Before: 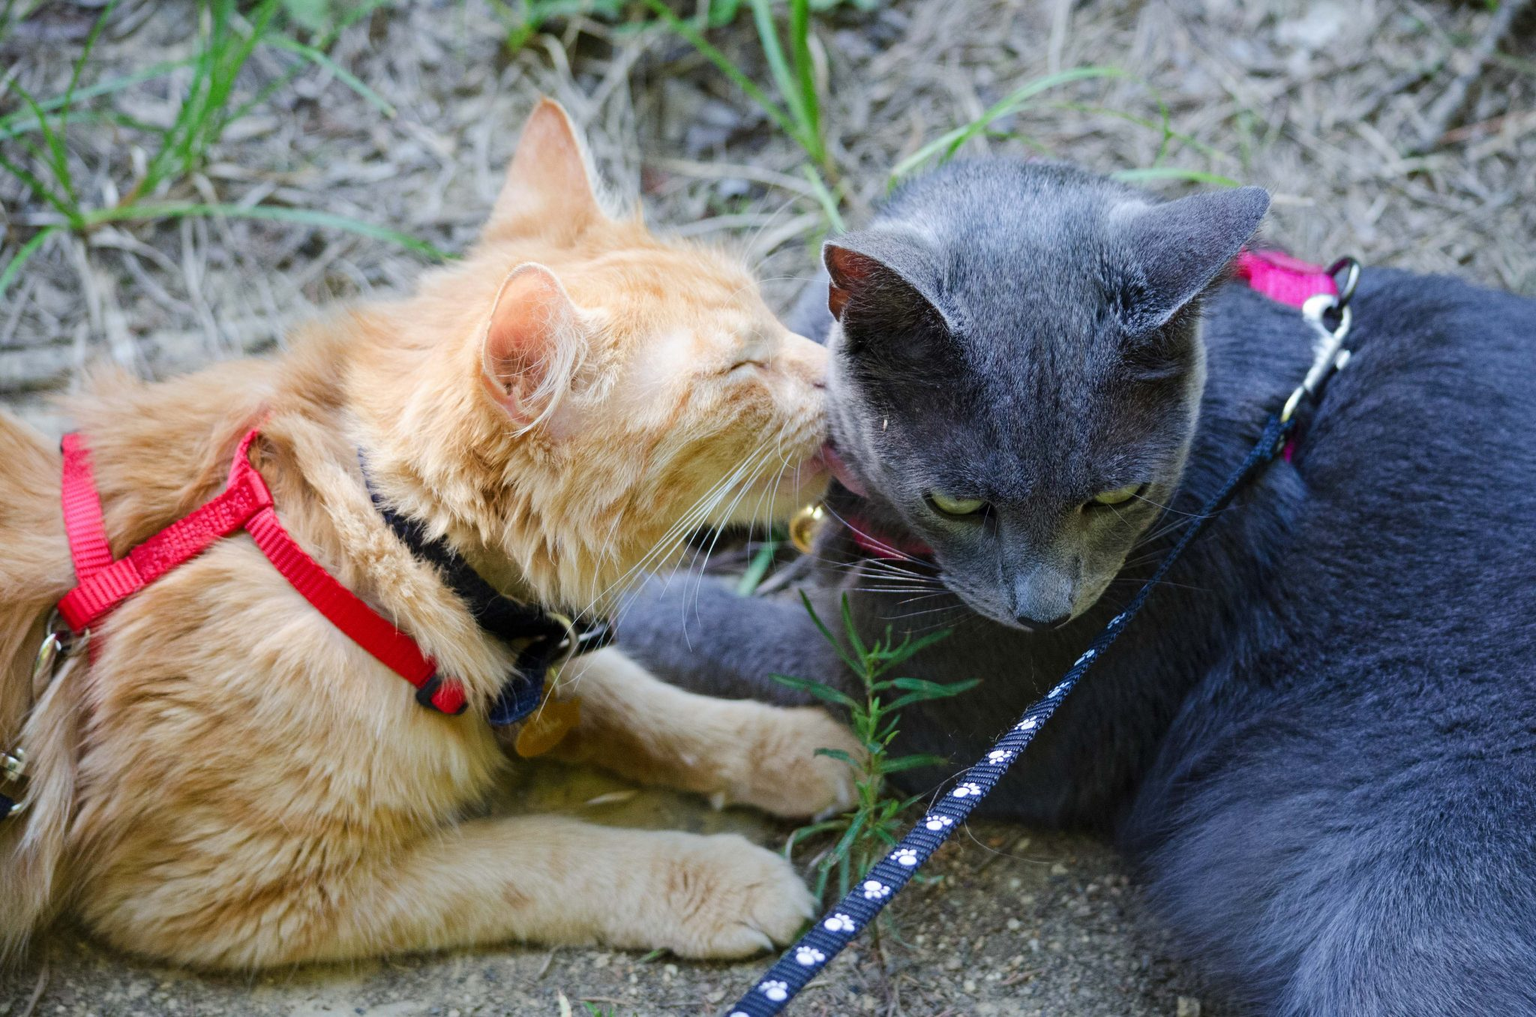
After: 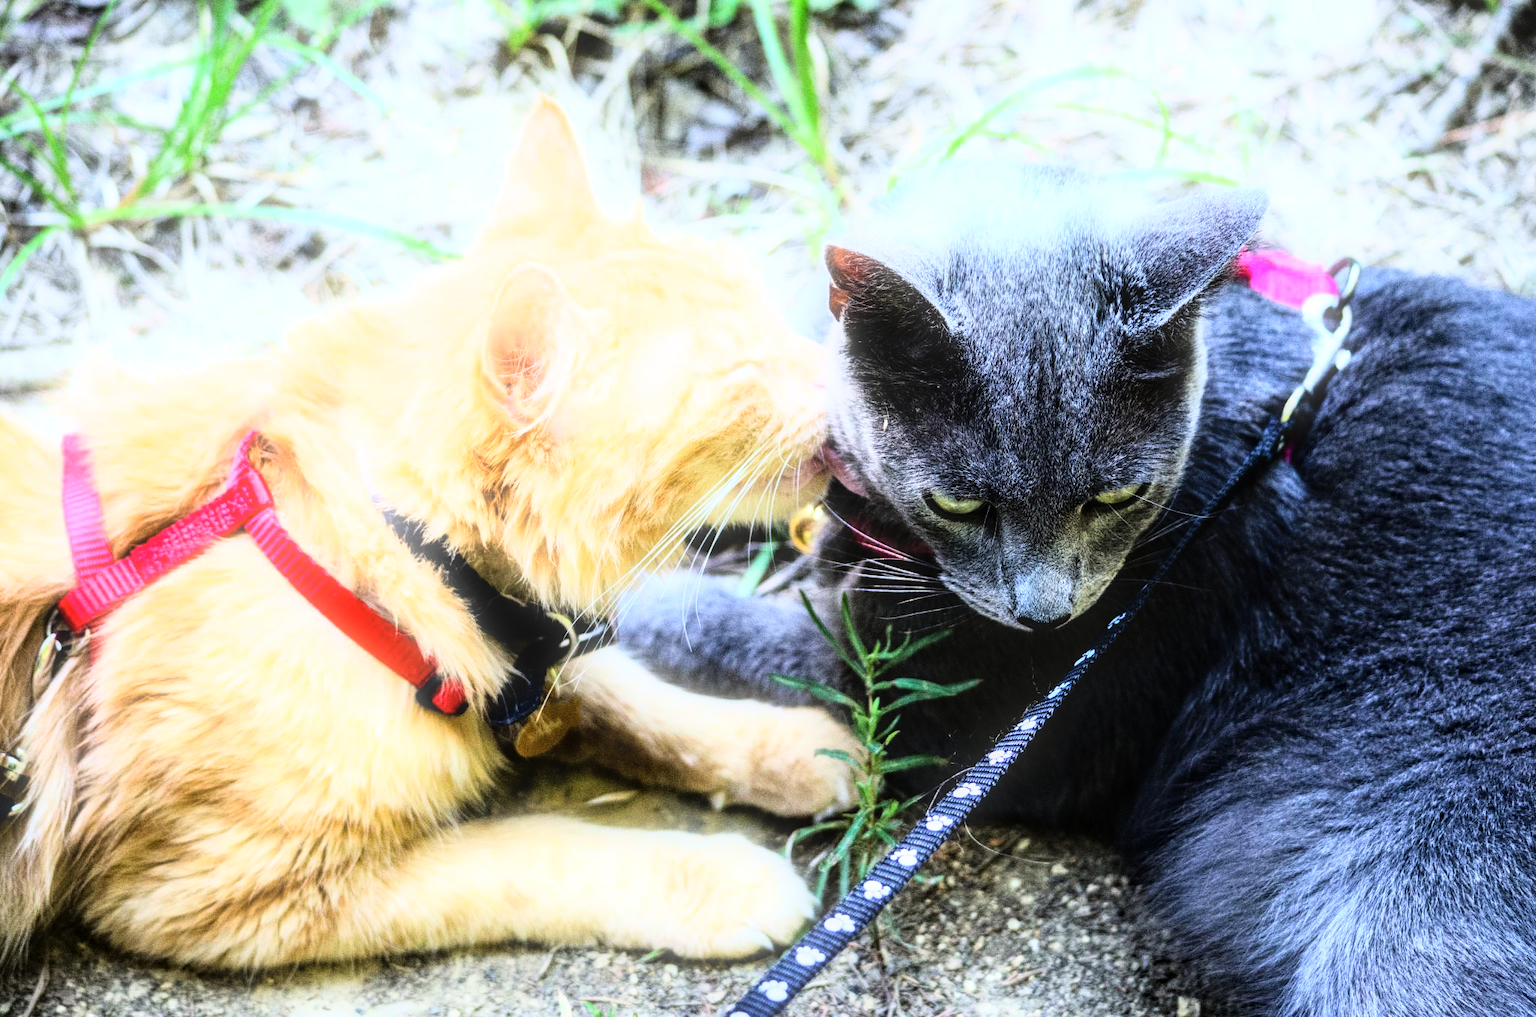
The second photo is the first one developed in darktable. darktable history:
local contrast: on, module defaults
bloom: size 5%, threshold 95%, strength 15%
tone equalizer: on, module defaults
rgb curve: curves: ch0 [(0, 0) (0.21, 0.15) (0.24, 0.21) (0.5, 0.75) (0.75, 0.96) (0.89, 0.99) (1, 1)]; ch1 [(0, 0.02) (0.21, 0.13) (0.25, 0.2) (0.5, 0.67) (0.75, 0.9) (0.89, 0.97) (1, 1)]; ch2 [(0, 0.02) (0.21, 0.13) (0.25, 0.2) (0.5, 0.67) (0.75, 0.9) (0.89, 0.97) (1, 1)], compensate middle gray true
